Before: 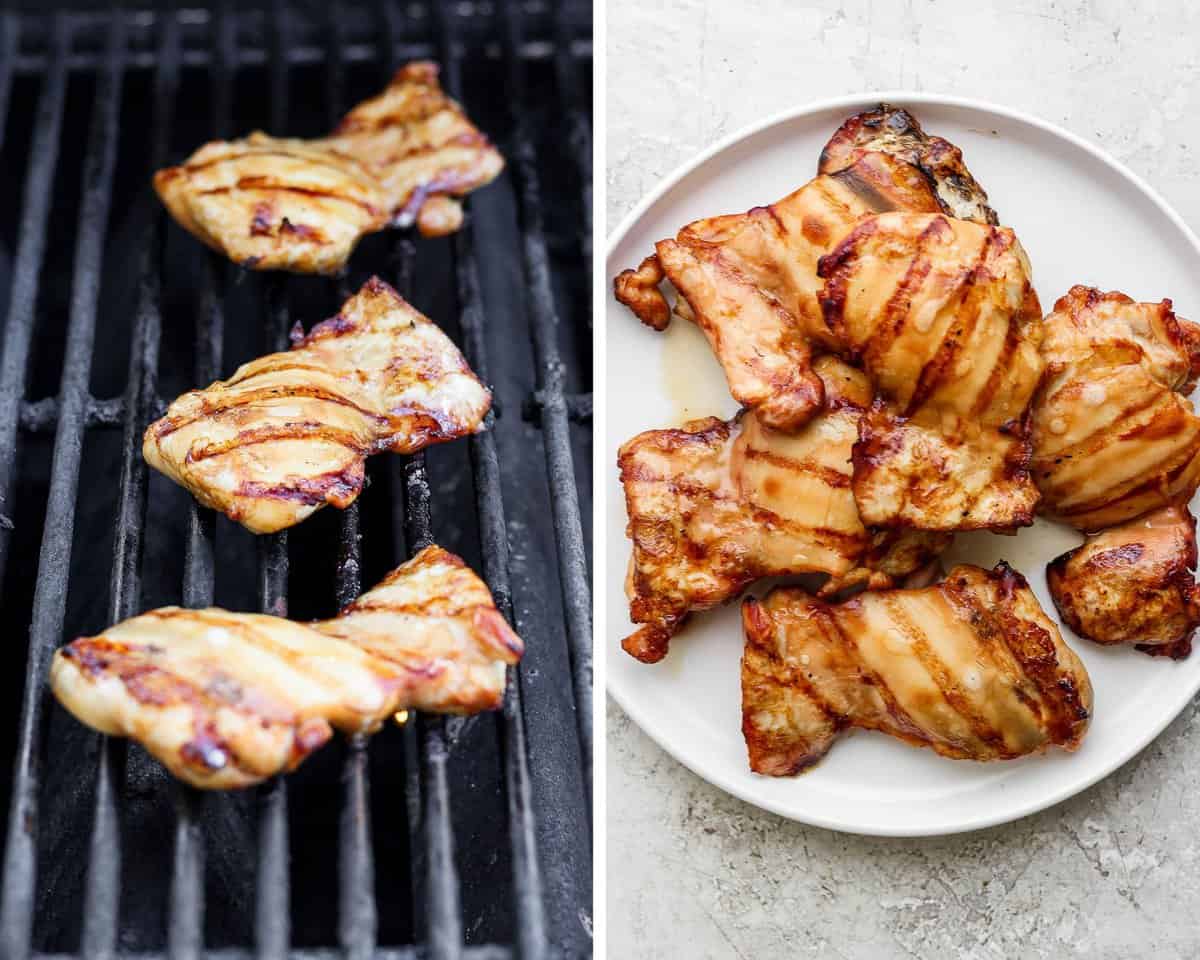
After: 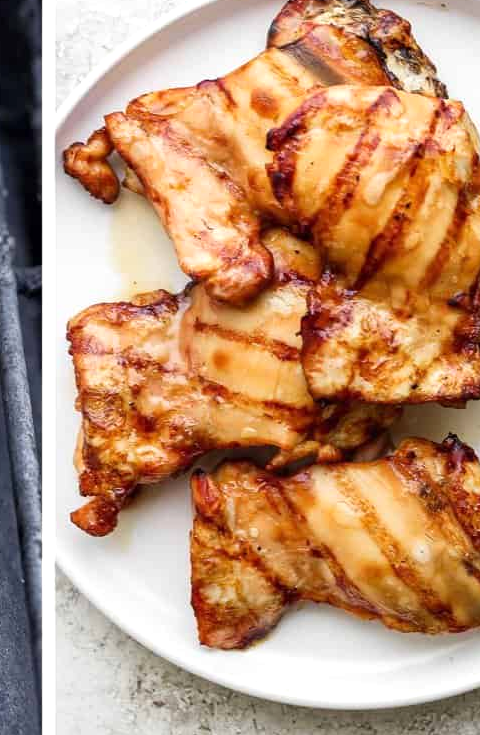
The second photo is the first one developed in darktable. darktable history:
crop: left 45.963%, top 13.275%, right 13.994%, bottom 10.145%
exposure: exposure 0.201 EV, compensate highlight preservation false
